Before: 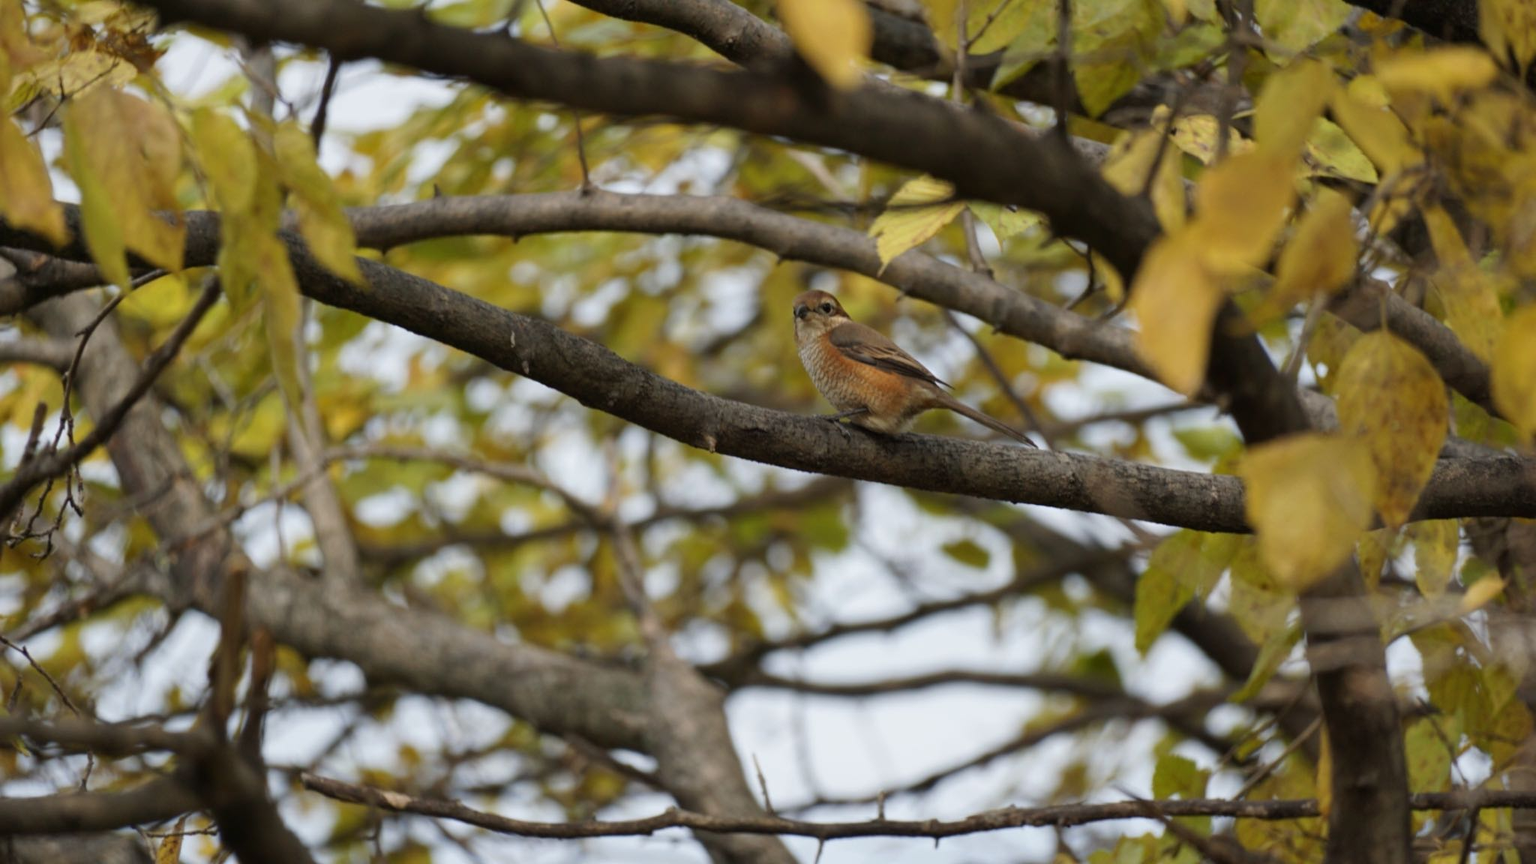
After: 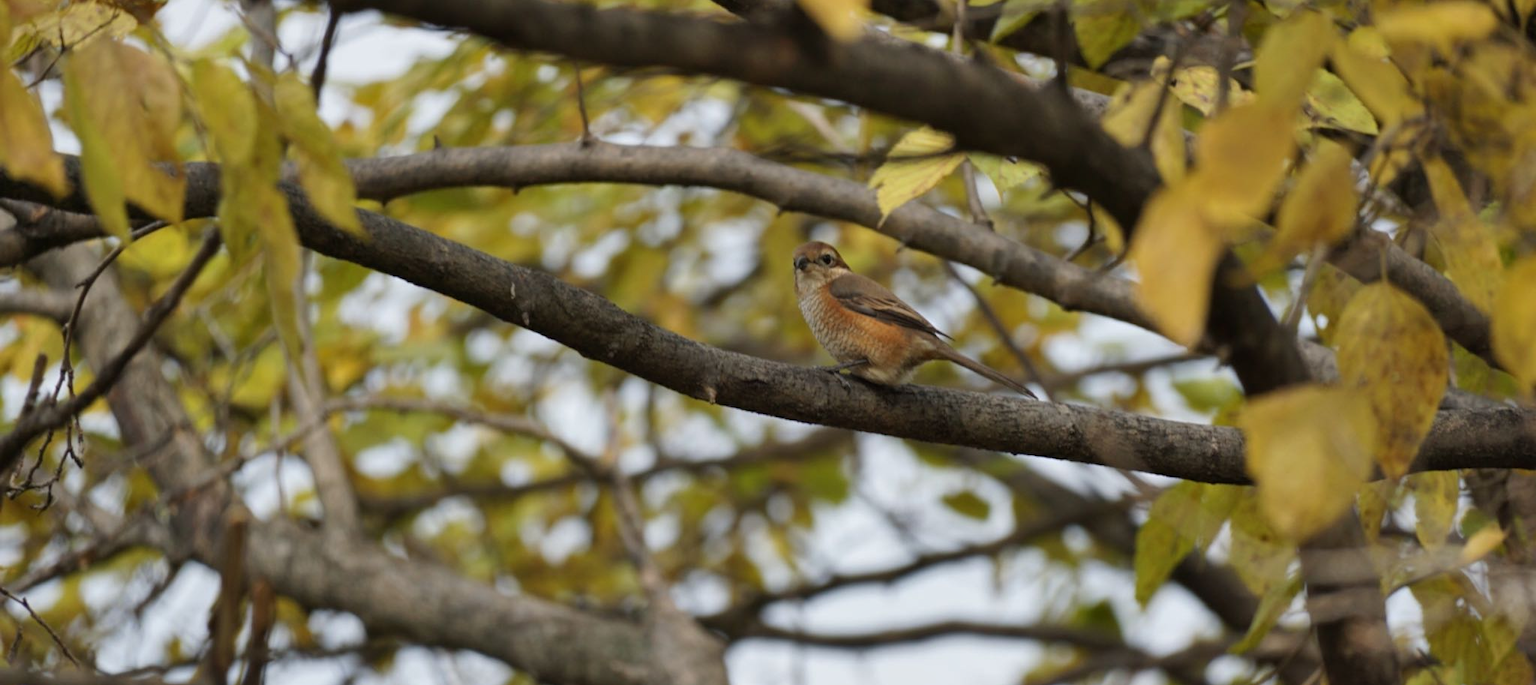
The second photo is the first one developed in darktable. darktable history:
shadows and highlights: low approximation 0.01, soften with gaussian
crop and rotate: top 5.667%, bottom 14.937%
